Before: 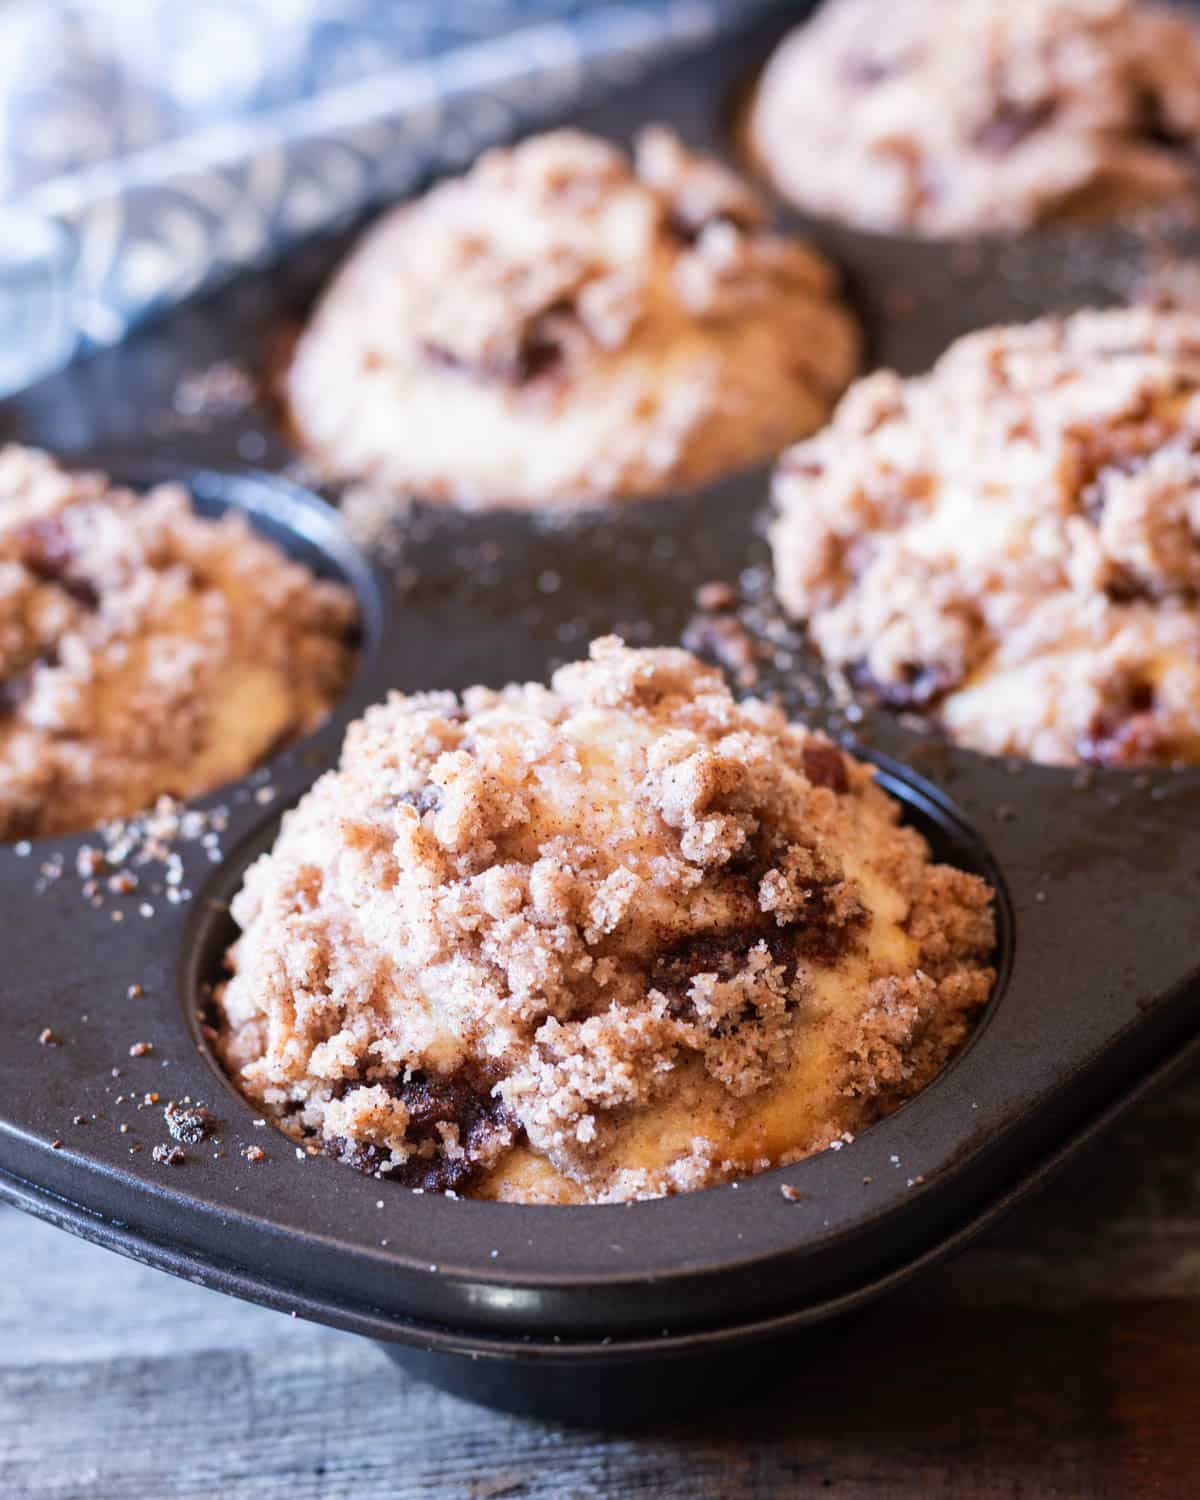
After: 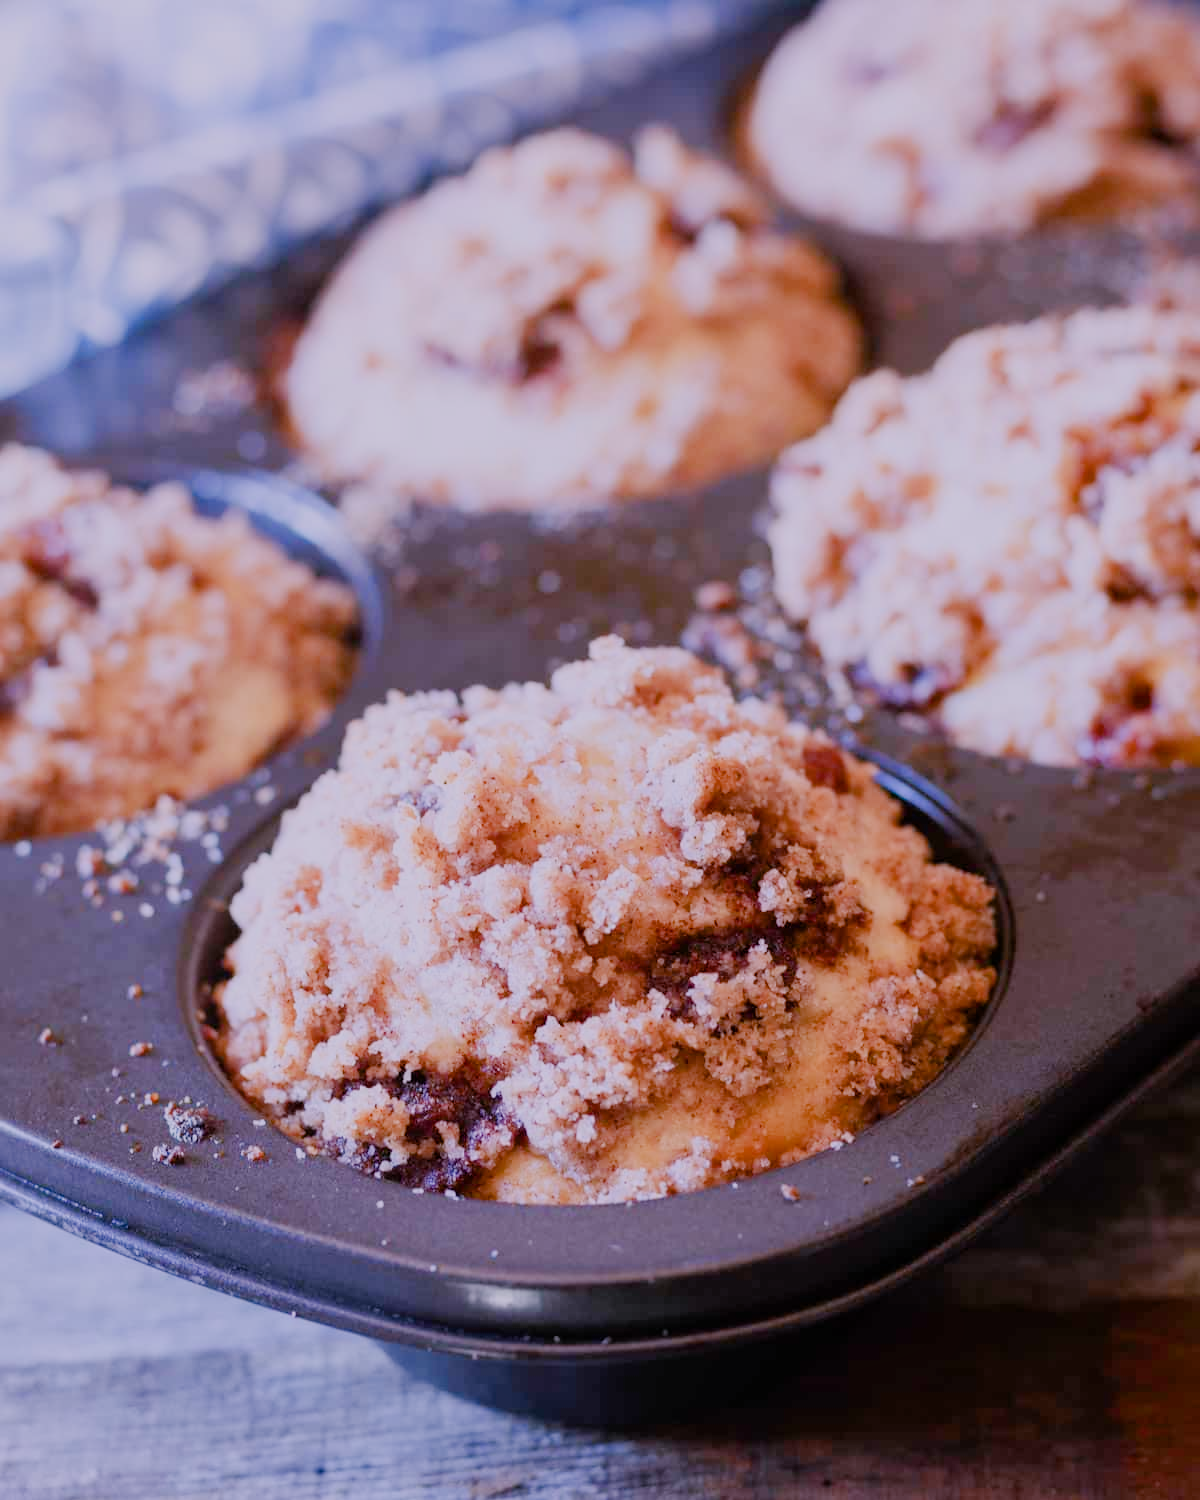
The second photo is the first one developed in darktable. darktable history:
shadows and highlights: radius 334.93, shadows 63.48, highlights 6.06, compress 87.7%, highlights color adjustment 39.73%, soften with gaussian
white balance: red 1.042, blue 1.17
exposure: exposure 0.3 EV, compensate highlight preservation false
color balance rgb: shadows lift › chroma 1%, shadows lift › hue 113°, highlights gain › chroma 0.2%, highlights gain › hue 333°, perceptual saturation grading › global saturation 20%, perceptual saturation grading › highlights -50%, perceptual saturation grading › shadows 25%, contrast -20%
filmic rgb: black relative exposure -7.65 EV, white relative exposure 4.56 EV, hardness 3.61
tone equalizer: on, module defaults
